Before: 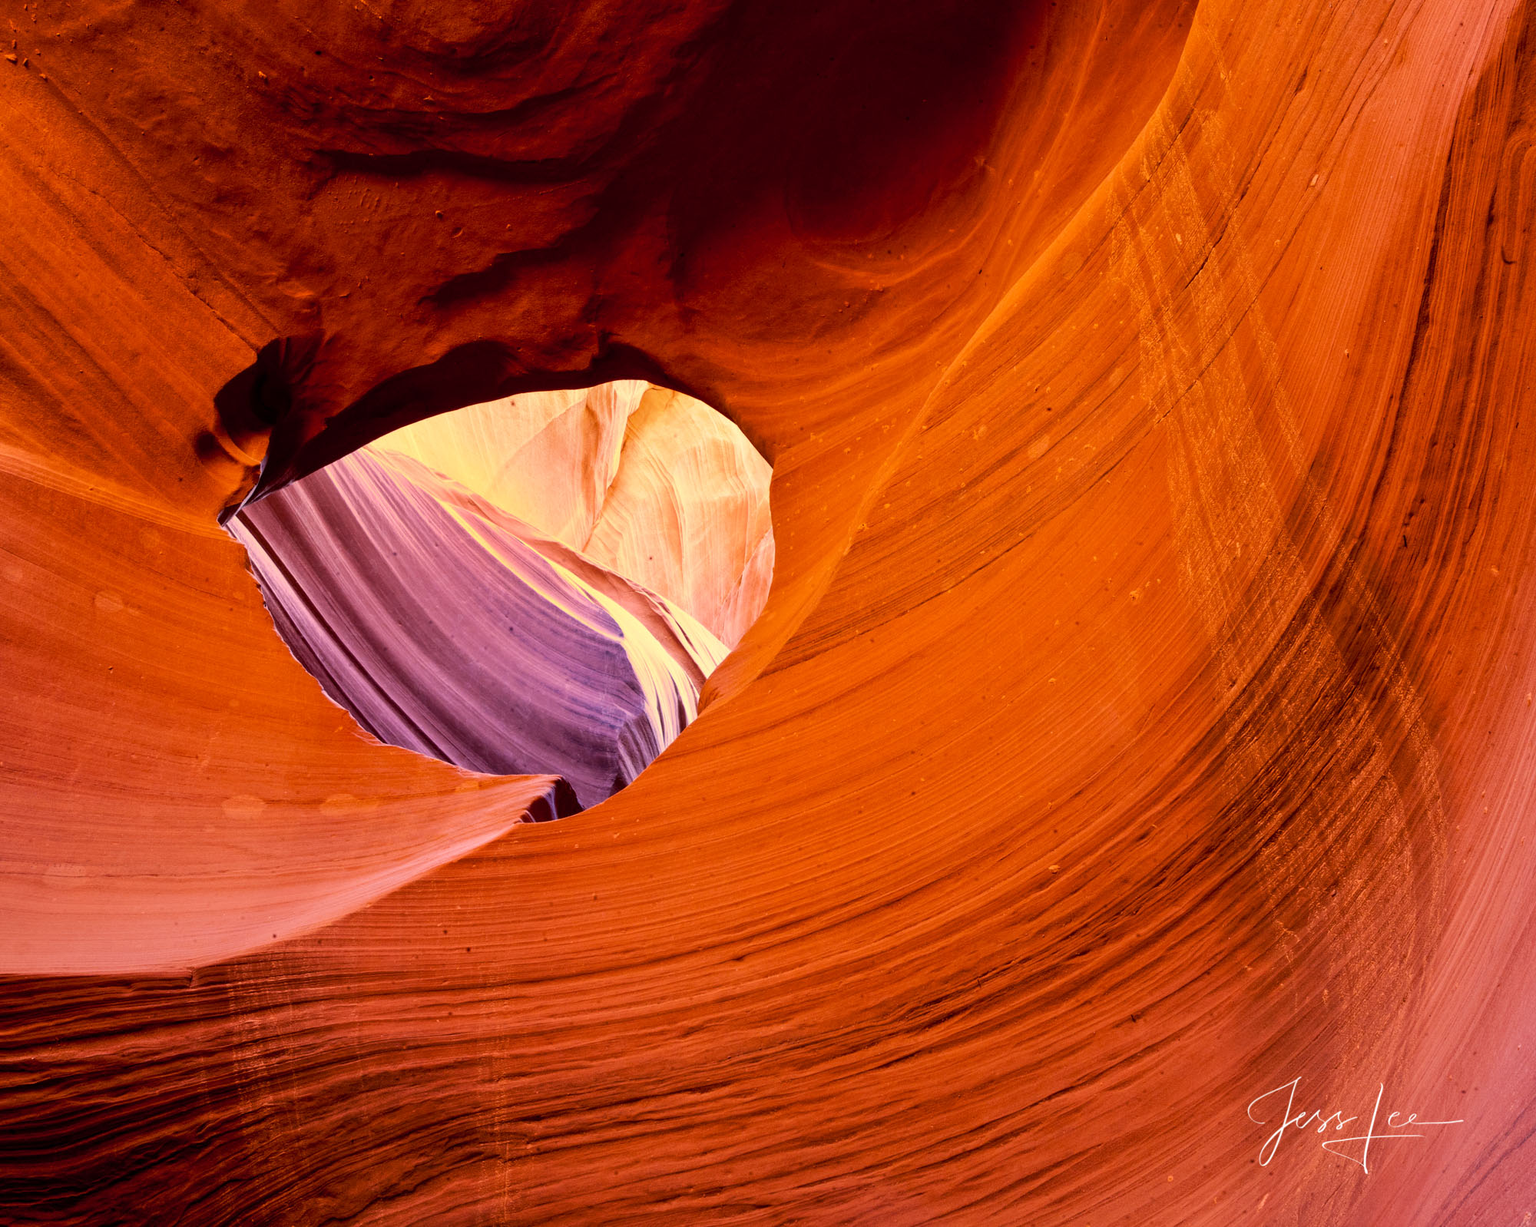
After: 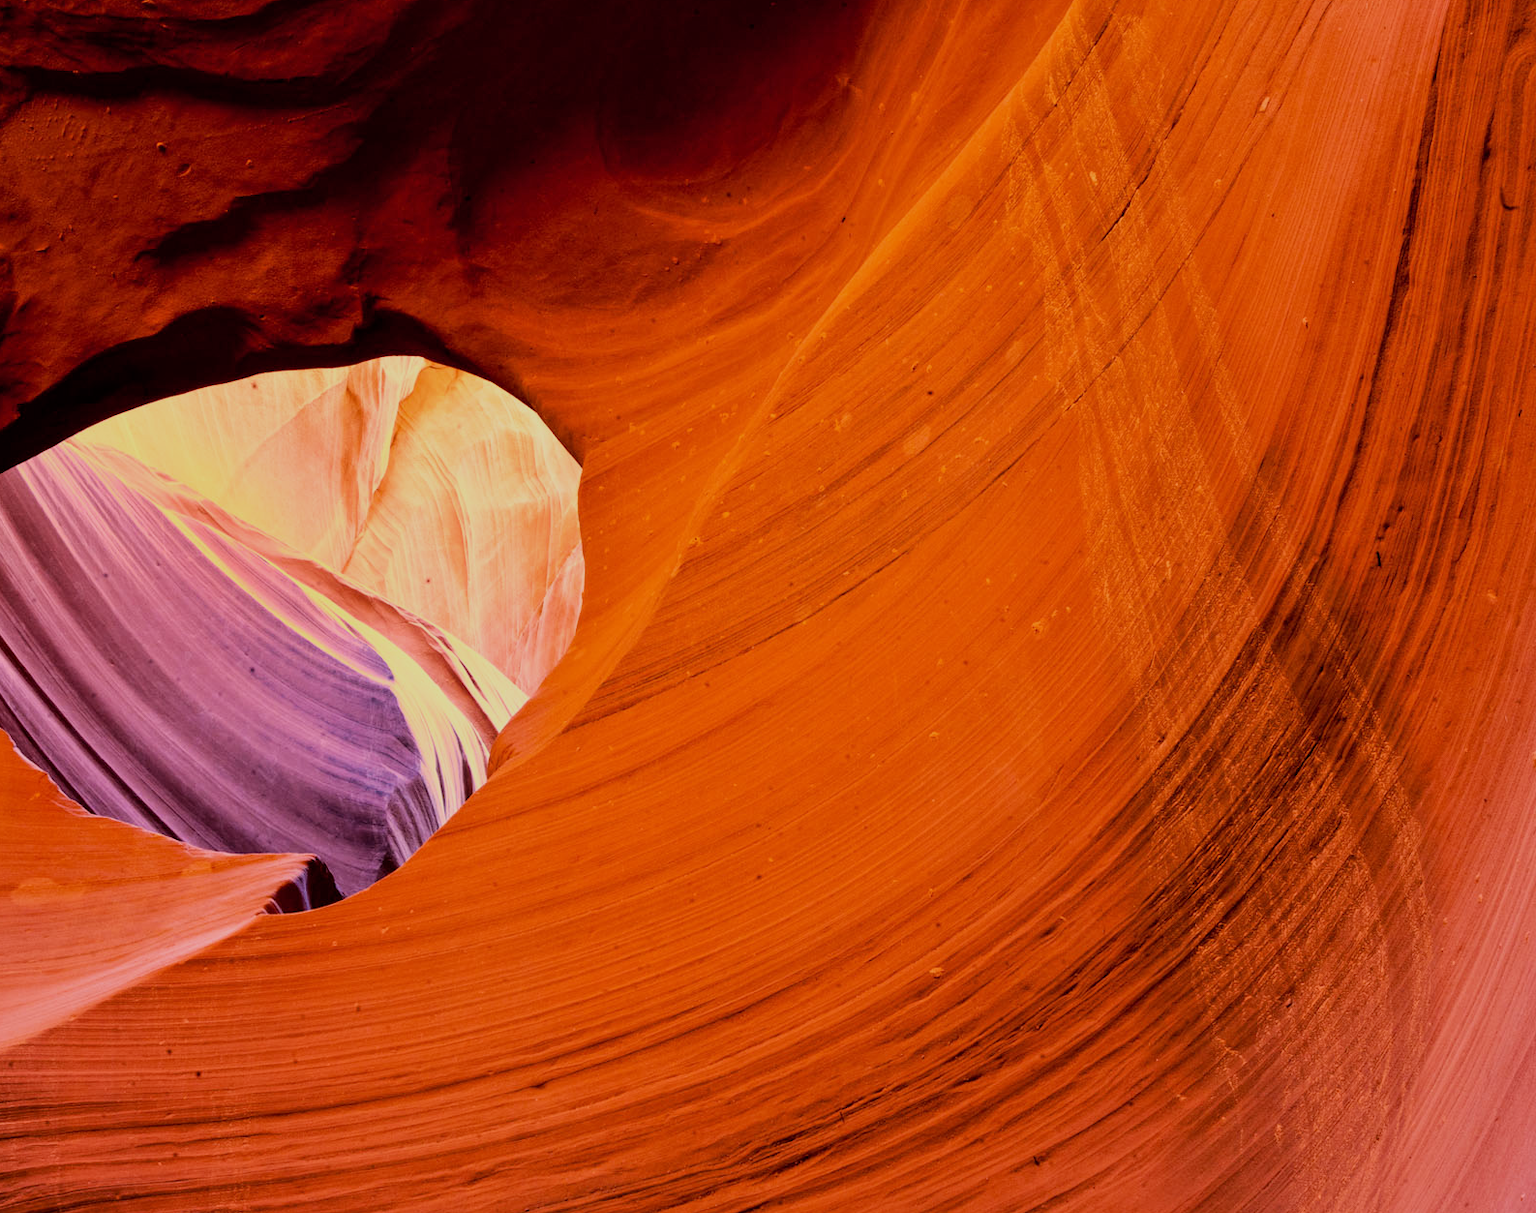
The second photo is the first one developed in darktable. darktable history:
crop and rotate: left 20.27%, top 7.982%, right 0.366%, bottom 13.504%
filmic rgb: black relative exposure -7.65 EV, white relative exposure 4.56 EV, threshold 3.03 EV, hardness 3.61, contrast 1.057, color science v6 (2022), enable highlight reconstruction true
